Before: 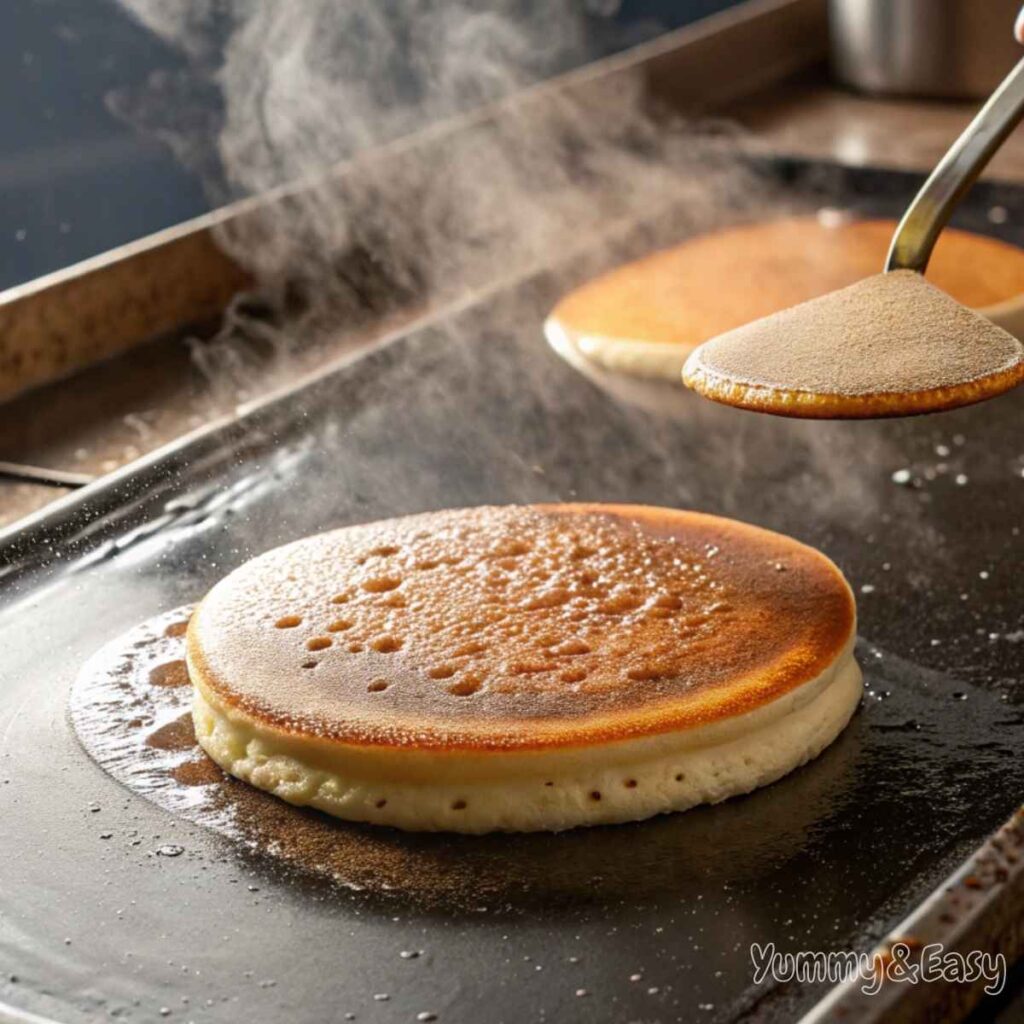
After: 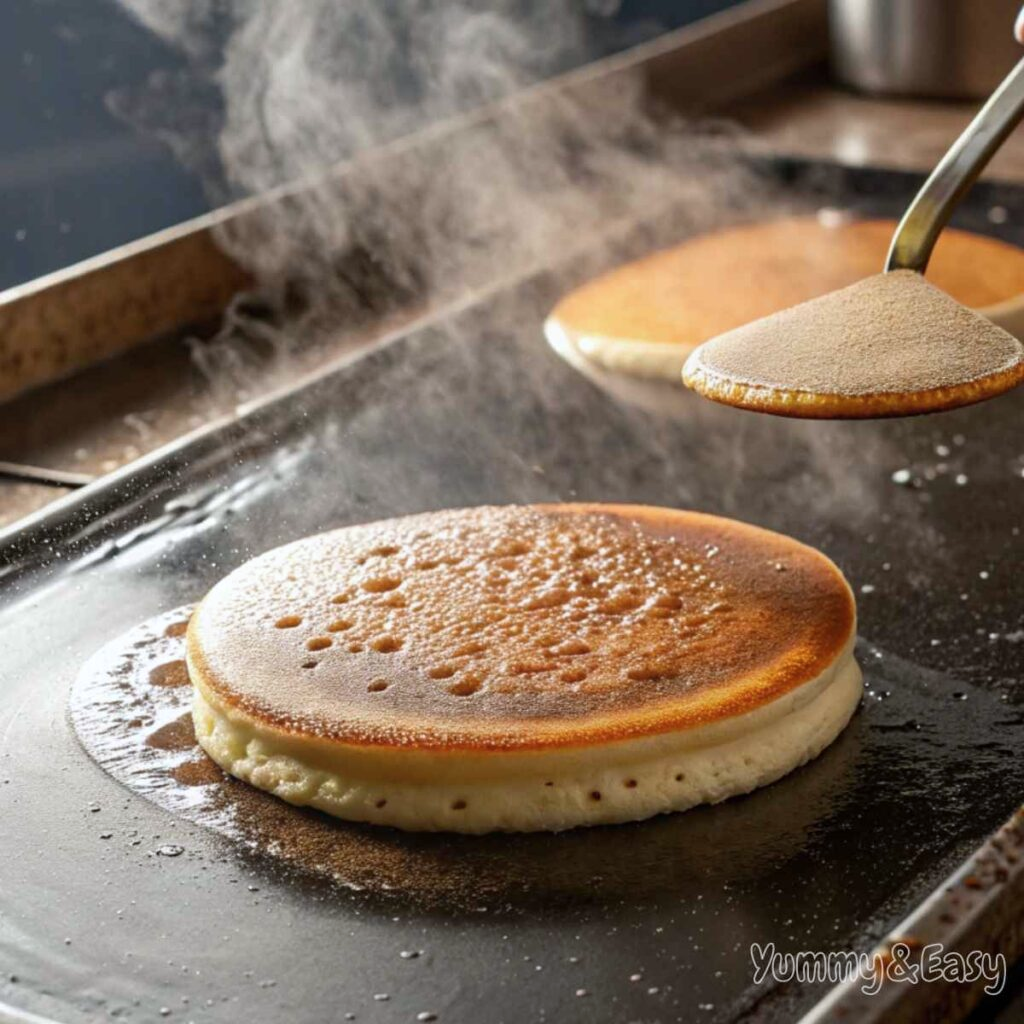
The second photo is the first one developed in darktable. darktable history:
white balance: red 0.982, blue 1.018
contrast brightness saturation: saturation -0.05
